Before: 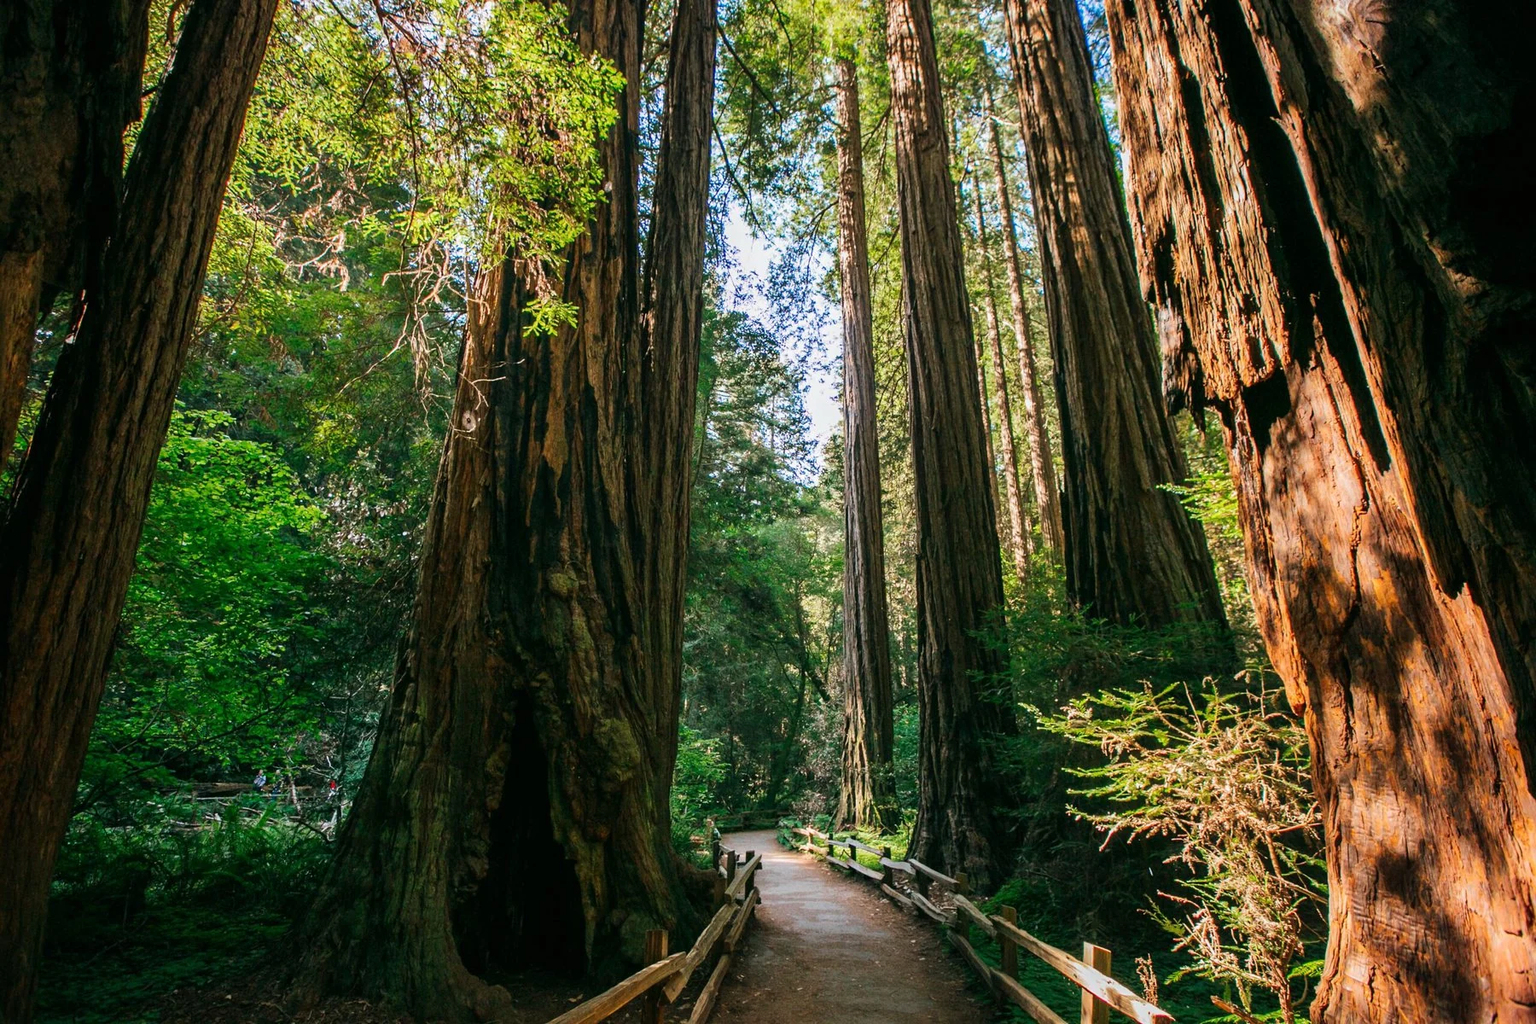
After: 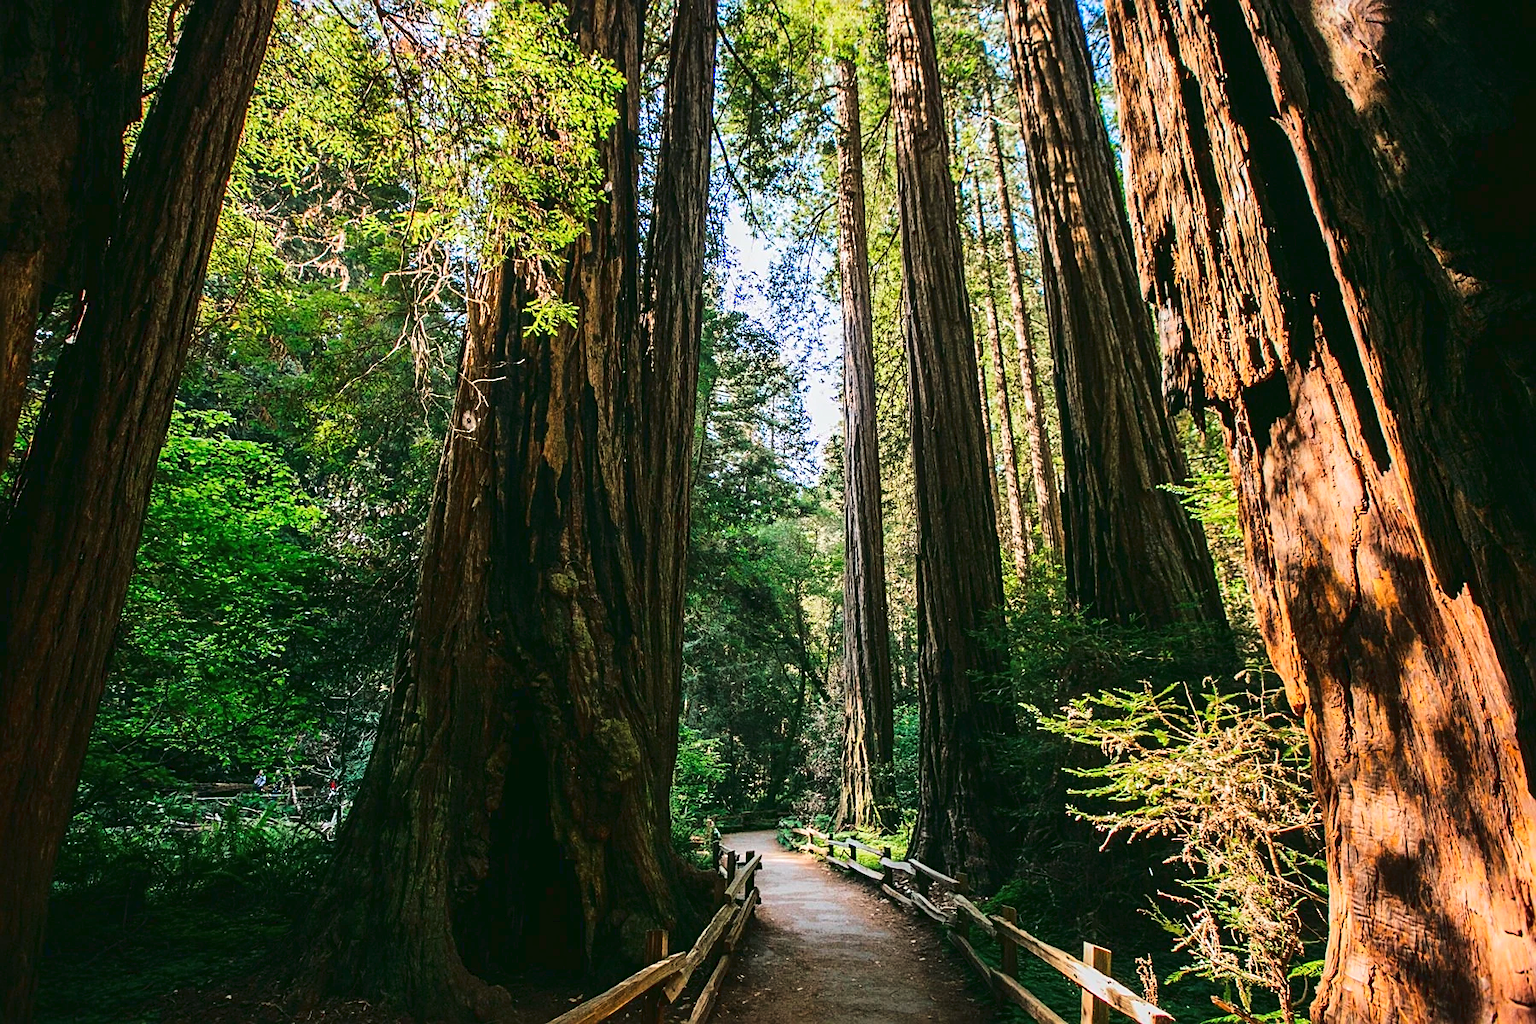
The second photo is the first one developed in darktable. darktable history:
sharpen: on, module defaults
color correction: highlights b* -0.05
tone curve: curves: ch0 [(0, 0) (0.003, 0.042) (0.011, 0.043) (0.025, 0.047) (0.044, 0.059) (0.069, 0.07) (0.1, 0.085) (0.136, 0.107) (0.177, 0.139) (0.224, 0.185) (0.277, 0.258) (0.335, 0.34) (0.399, 0.434) (0.468, 0.526) (0.543, 0.623) (0.623, 0.709) (0.709, 0.794) (0.801, 0.866) (0.898, 0.919) (1, 1)], color space Lab, linked channels, preserve colors none
